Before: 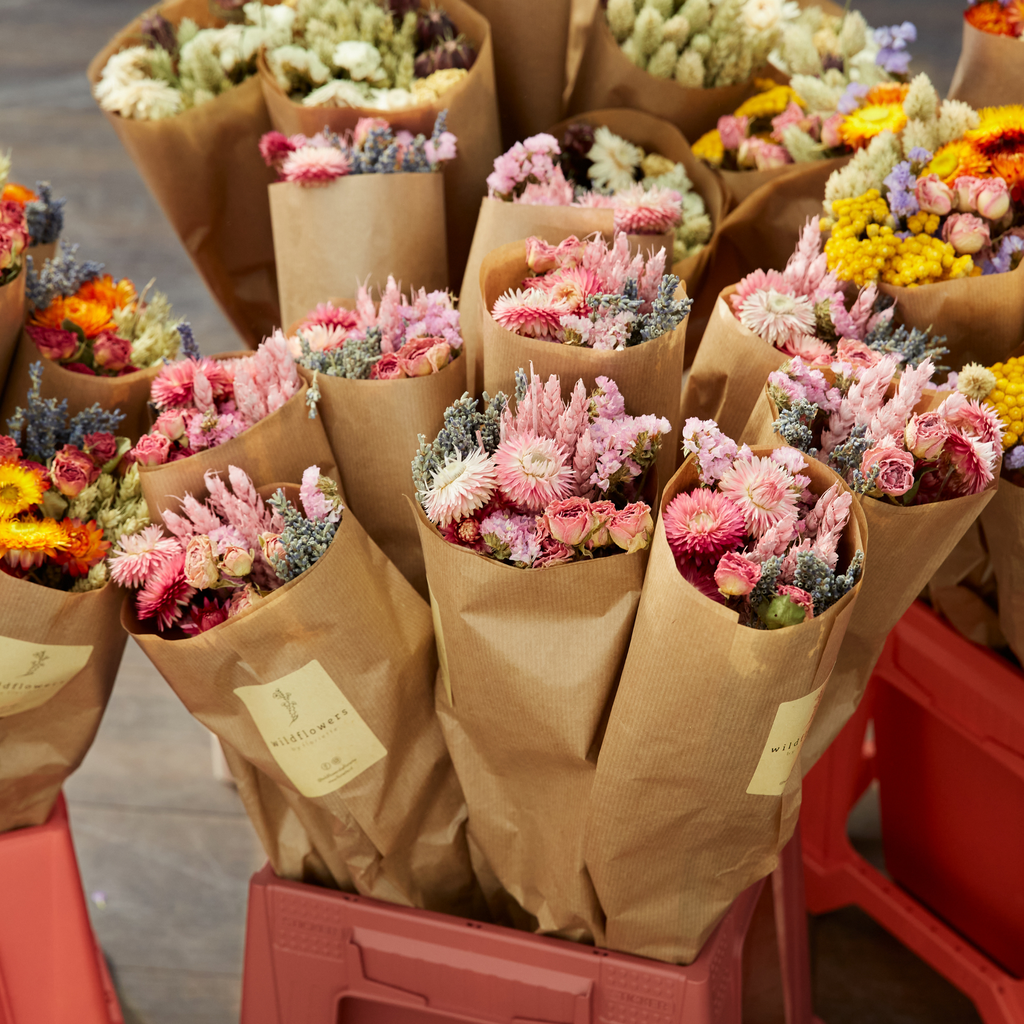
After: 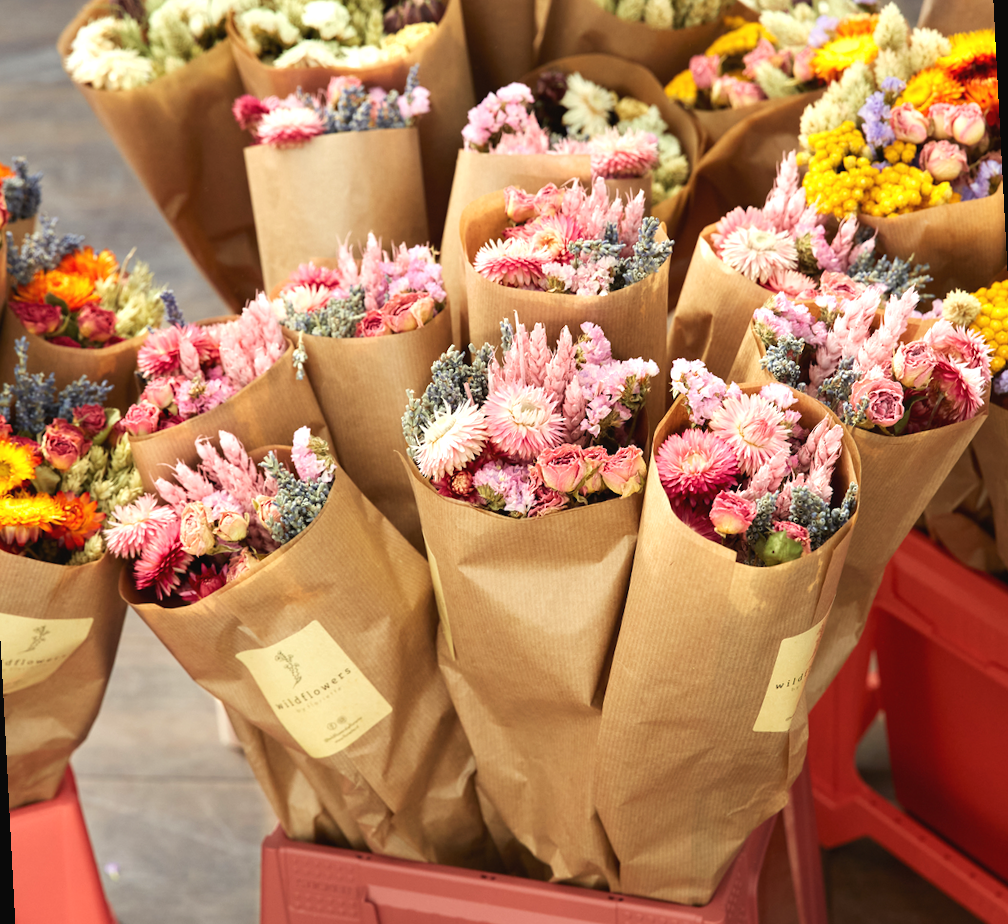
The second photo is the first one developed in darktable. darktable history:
exposure: black level correction -0.002, exposure 0.54 EV, compensate highlight preservation false
rotate and perspective: rotation -3°, crop left 0.031, crop right 0.968, crop top 0.07, crop bottom 0.93
